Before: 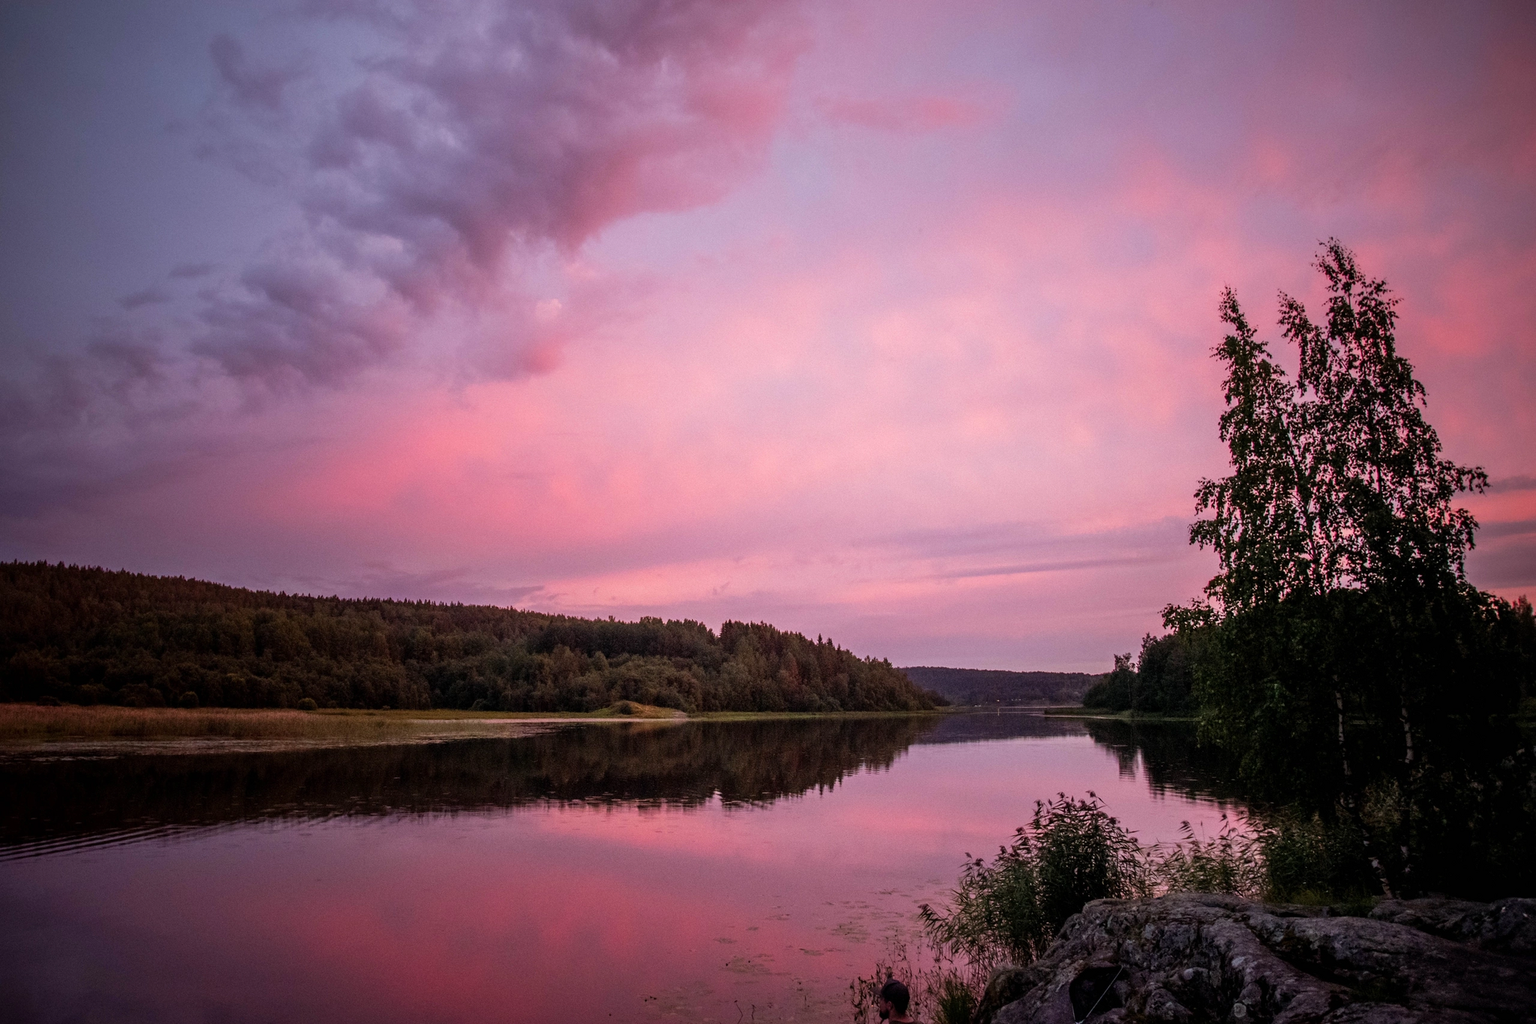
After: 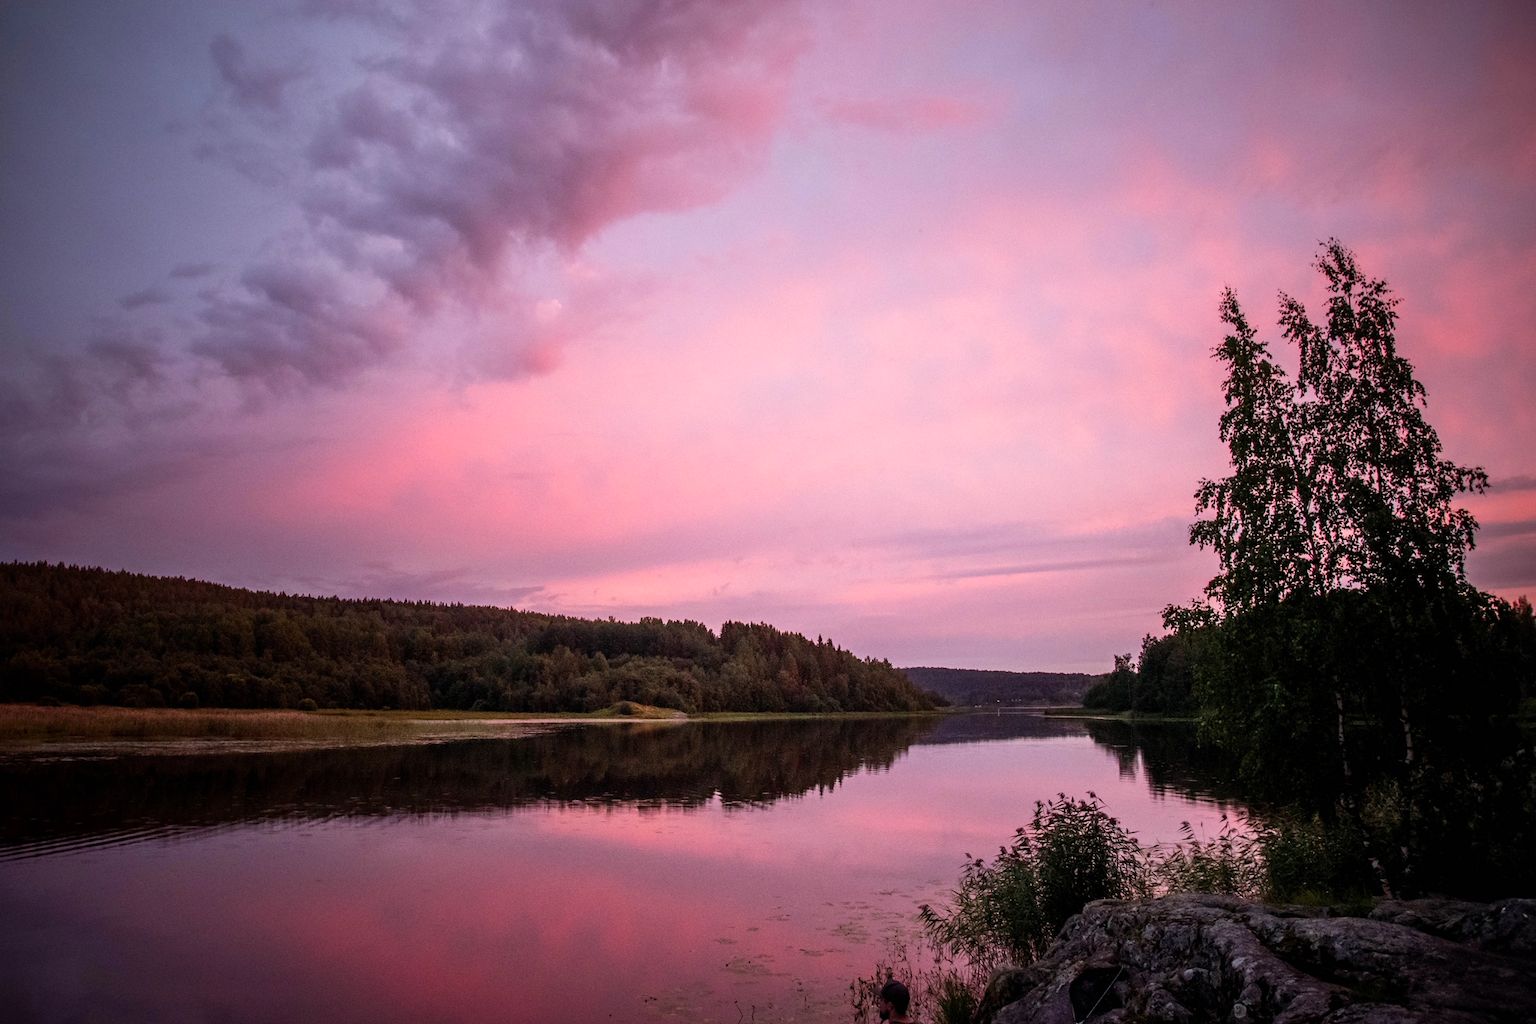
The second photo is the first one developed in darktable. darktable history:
contrast brightness saturation: contrast 0.152, brightness 0.049
